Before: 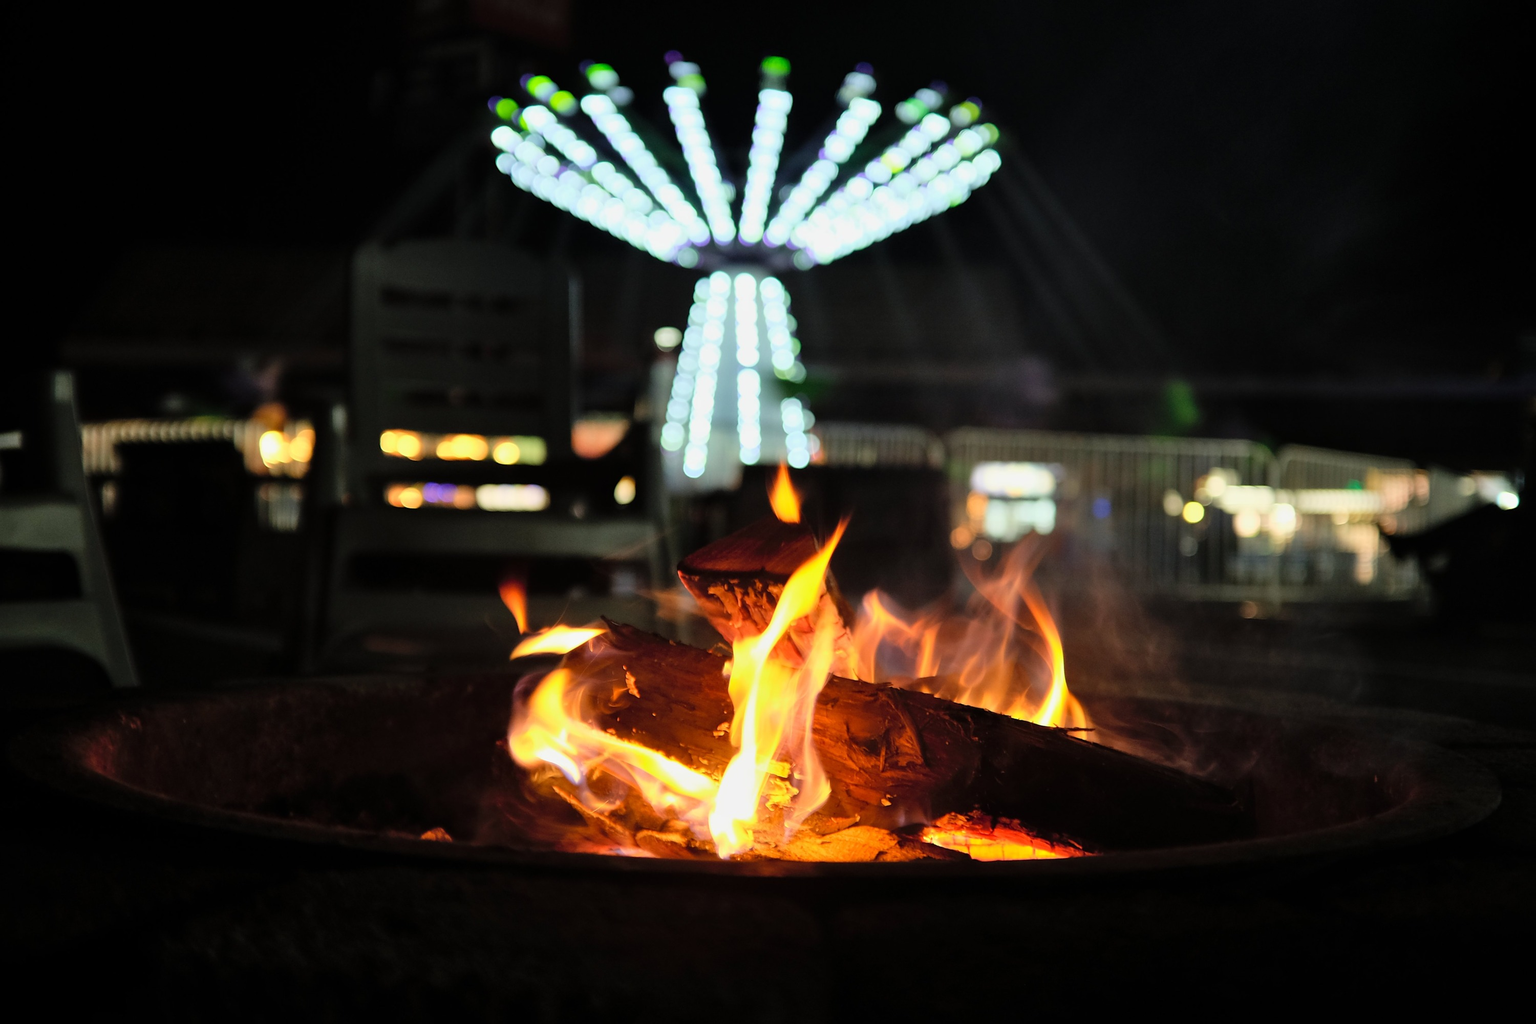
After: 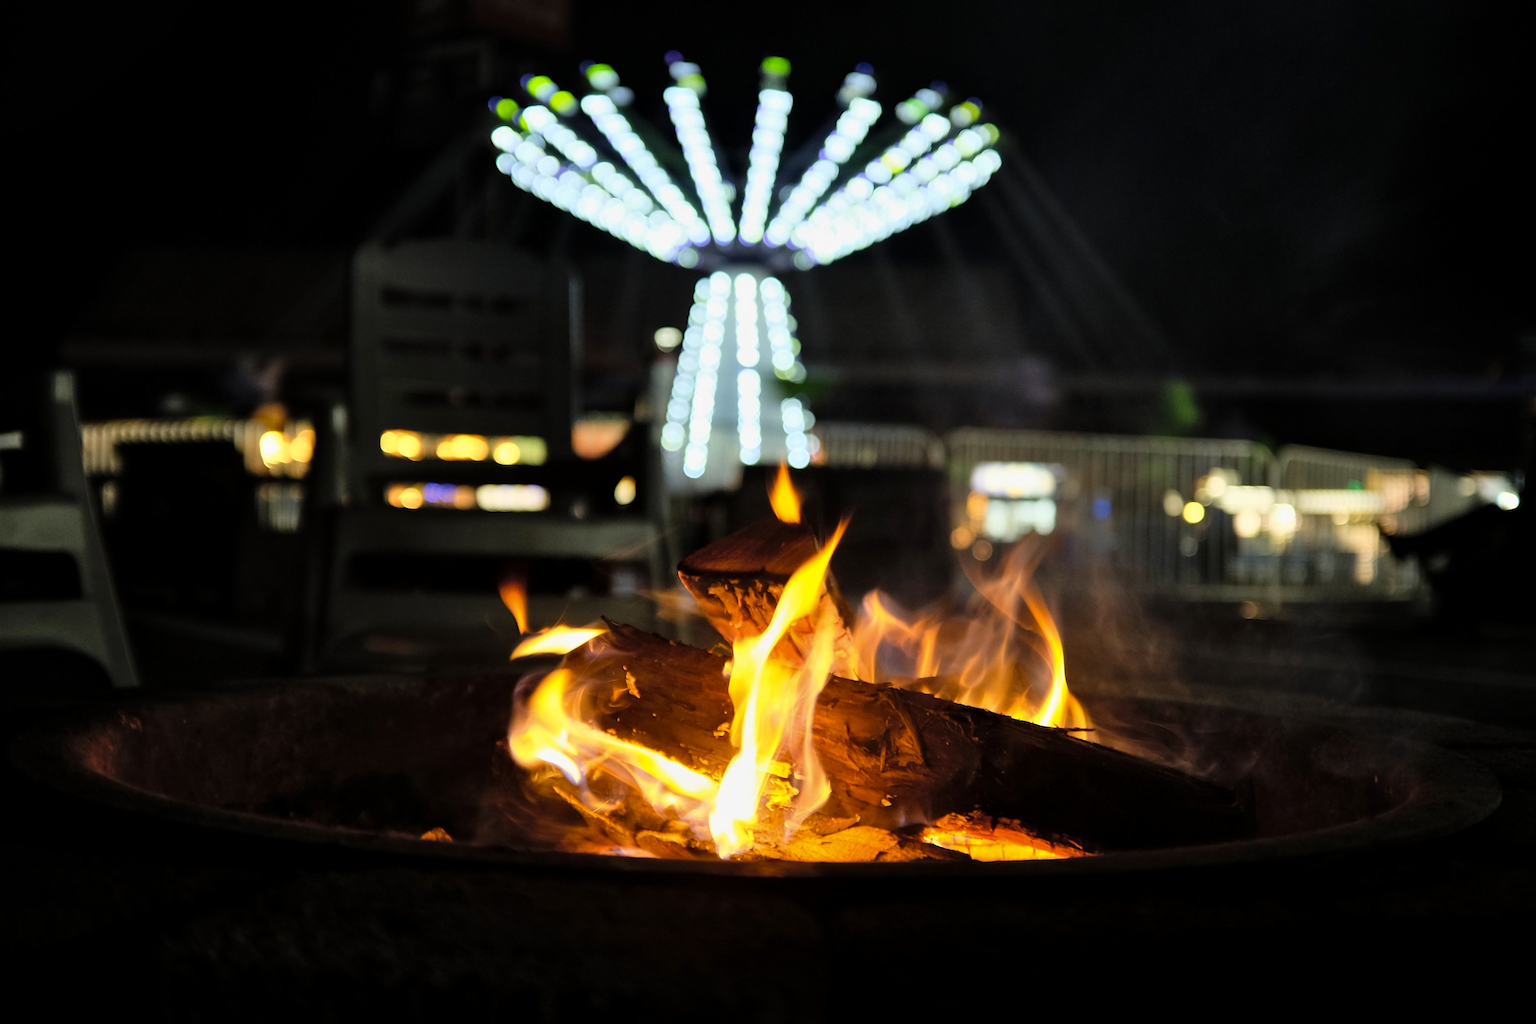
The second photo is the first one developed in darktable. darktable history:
local contrast: highlights 100%, shadows 100%, detail 120%, midtone range 0.2
color contrast: green-magenta contrast 0.8, blue-yellow contrast 1.1, unbound 0
